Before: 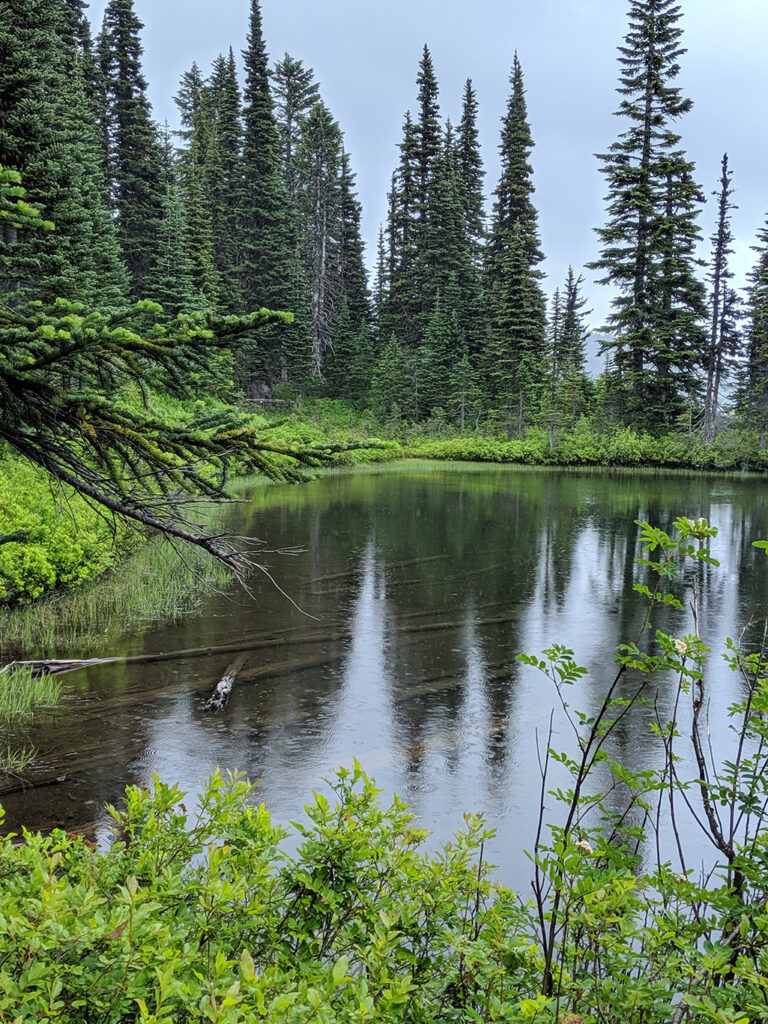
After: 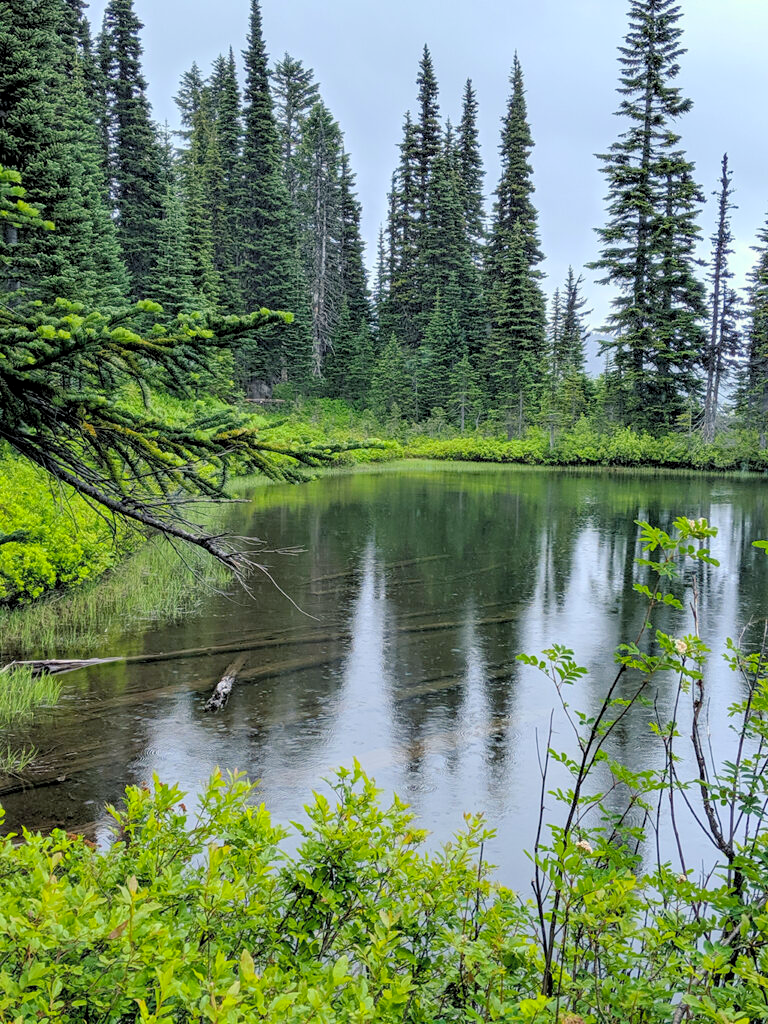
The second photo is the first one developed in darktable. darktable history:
contrast brightness saturation: brightness 0.13
color balance rgb: shadows lift › chroma 2%, shadows lift › hue 217.2°, power › hue 60°, highlights gain › chroma 1%, highlights gain › hue 69.6°, global offset › luminance -0.5%, perceptual saturation grading › global saturation 15%, global vibrance 15%
